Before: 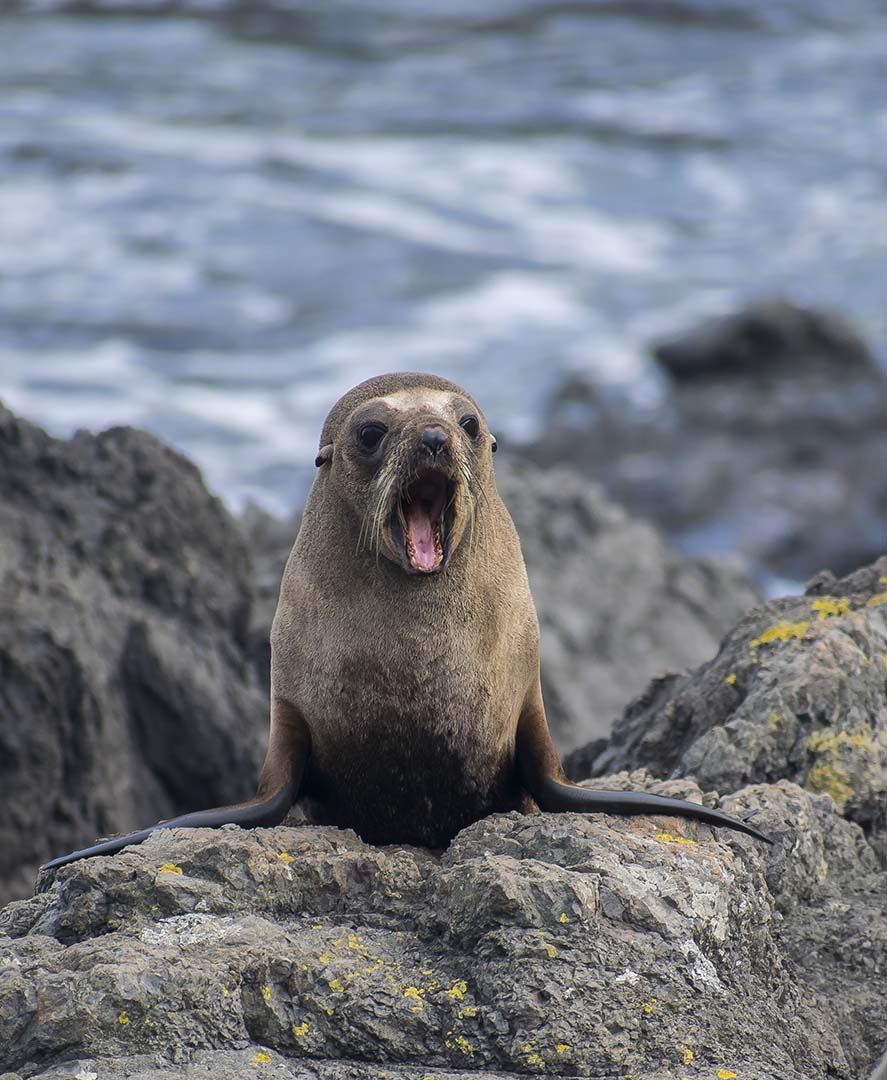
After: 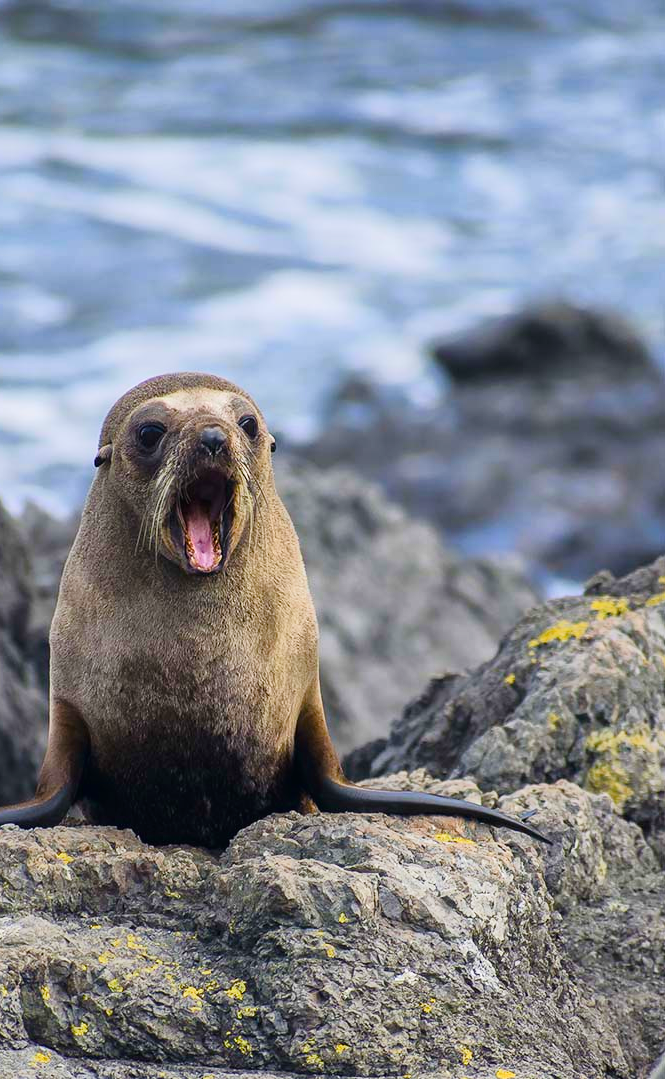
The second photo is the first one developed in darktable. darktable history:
crop and rotate: left 25.019%
color balance rgb: perceptual saturation grading › global saturation 20%, perceptual saturation grading › highlights -49.958%, perceptual saturation grading › shadows 24.791%, global vibrance 50.601%
tone curve: curves: ch0 [(0, 0.006) (0.037, 0.022) (0.123, 0.105) (0.19, 0.173) (0.277, 0.279) (0.474, 0.517) (0.597, 0.662) (0.687, 0.774) (0.855, 0.891) (1, 0.982)]; ch1 [(0, 0) (0.243, 0.245) (0.422, 0.415) (0.493, 0.498) (0.508, 0.503) (0.531, 0.55) (0.551, 0.582) (0.626, 0.672) (0.694, 0.732) (1, 1)]; ch2 [(0, 0) (0.249, 0.216) (0.356, 0.329) (0.424, 0.442) (0.476, 0.477) (0.498, 0.503) (0.517, 0.524) (0.532, 0.547) (0.562, 0.592) (0.614, 0.657) (0.706, 0.748) (0.808, 0.809) (0.991, 0.968)], color space Lab, linked channels, preserve colors none
